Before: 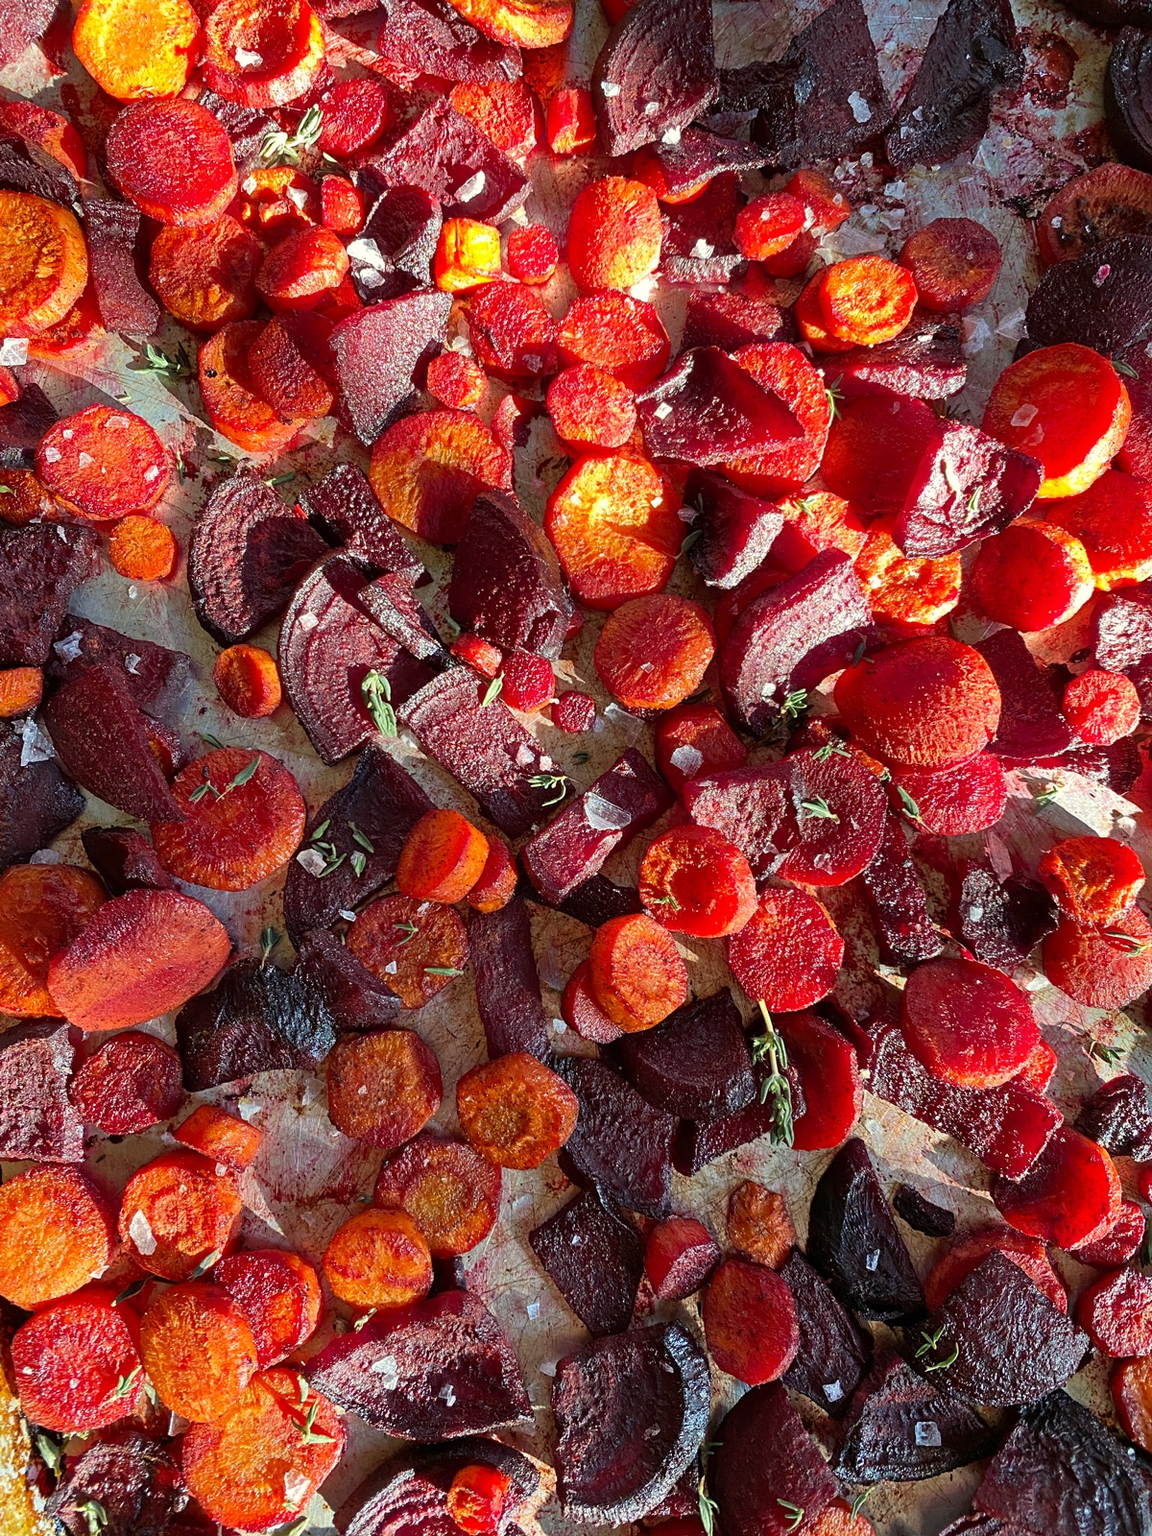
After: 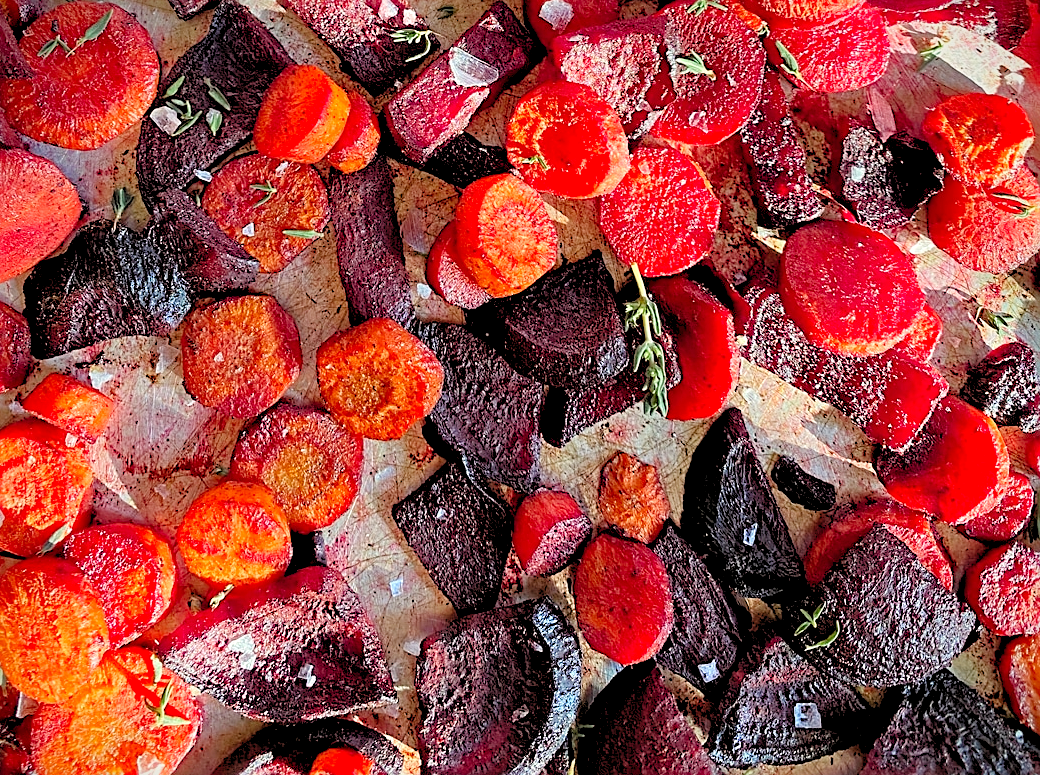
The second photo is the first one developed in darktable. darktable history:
vignetting: fall-off start 88.95%, fall-off radius 43.56%, brightness -0.392, saturation 0.007, width/height ratio 1.154
crop and rotate: left 13.286%, top 48.683%, bottom 2.825%
sharpen: radius 1.936
levels: levels [0.072, 0.414, 0.976]
